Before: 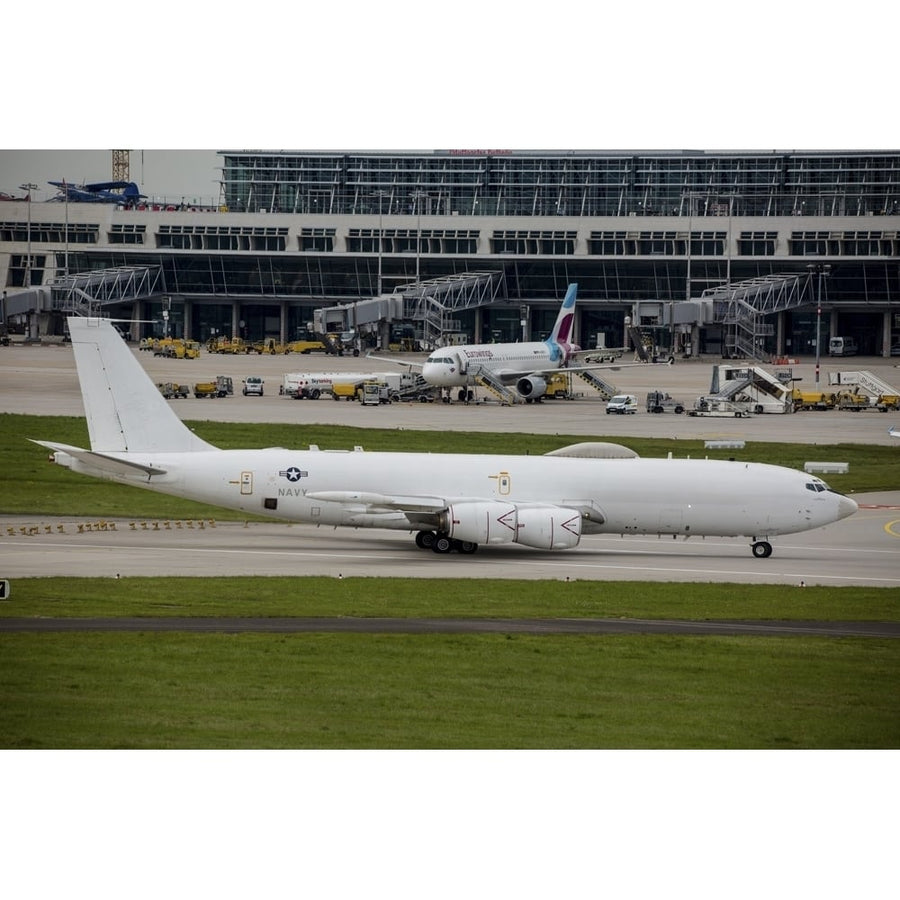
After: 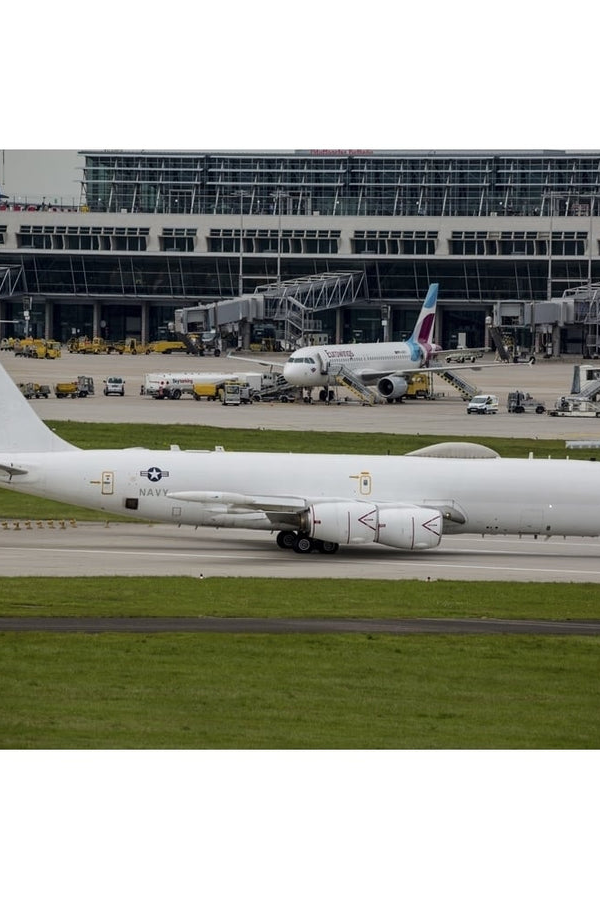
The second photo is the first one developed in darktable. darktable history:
haze removal: strength 0.087, compatibility mode true, adaptive false
crop and rotate: left 15.536%, right 17.787%
